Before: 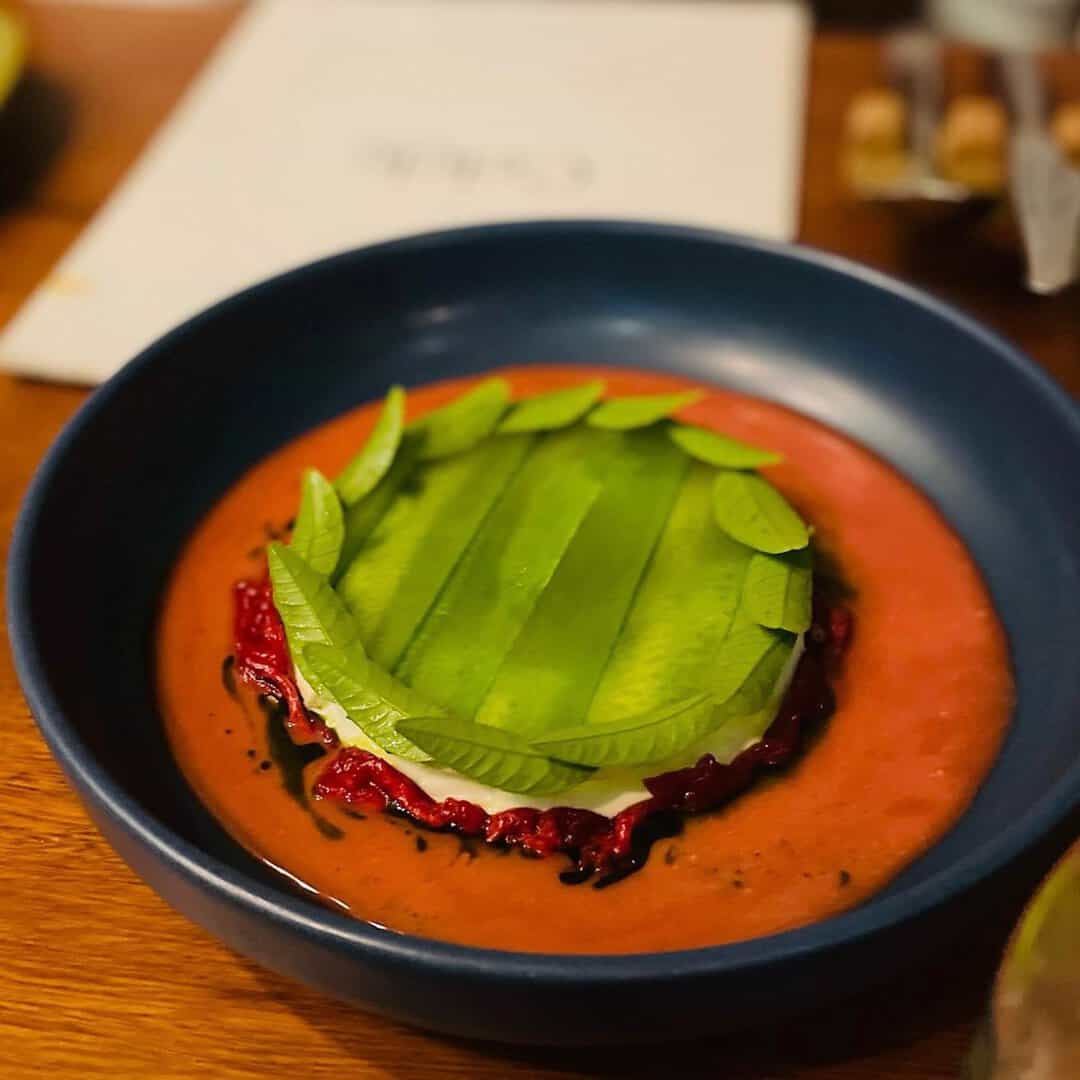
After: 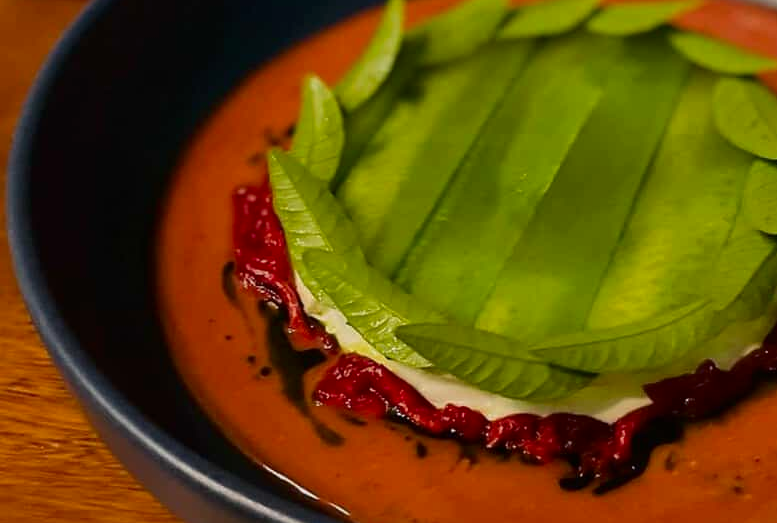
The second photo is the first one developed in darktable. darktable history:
contrast brightness saturation: brightness -0.09
crop: top 36.498%, right 27.964%, bottom 14.995%
exposure: exposure -0.153 EV, compensate highlight preservation false
white balance: red 1, blue 1
